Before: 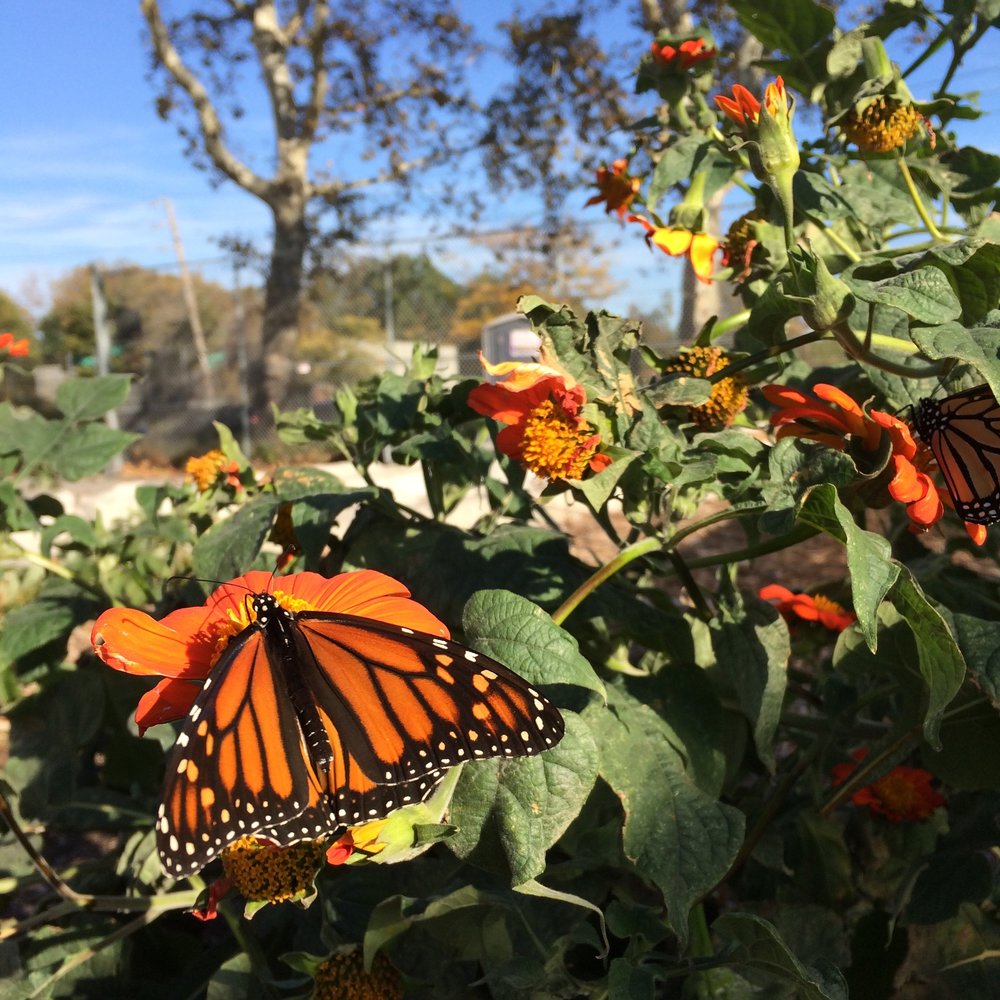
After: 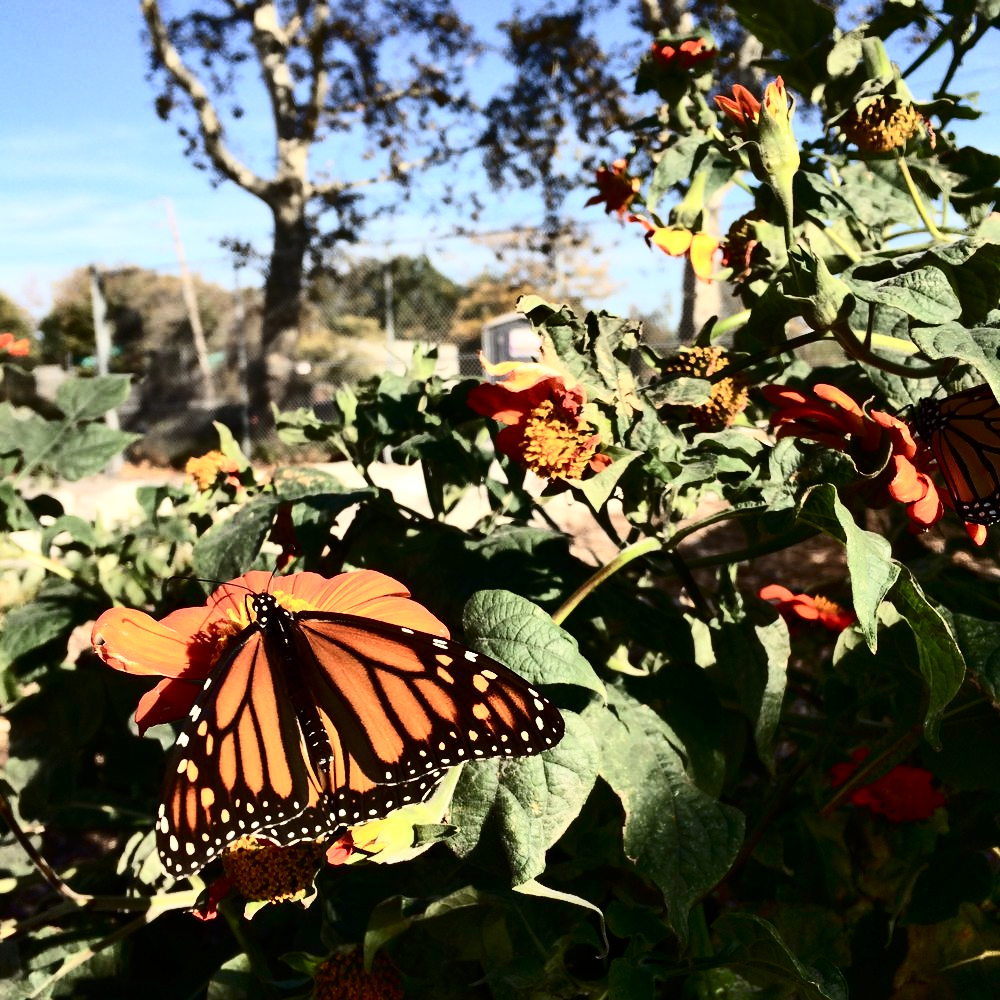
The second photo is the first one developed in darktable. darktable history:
shadows and highlights: low approximation 0.01, soften with gaussian
contrast brightness saturation: contrast 0.5, saturation -0.1
